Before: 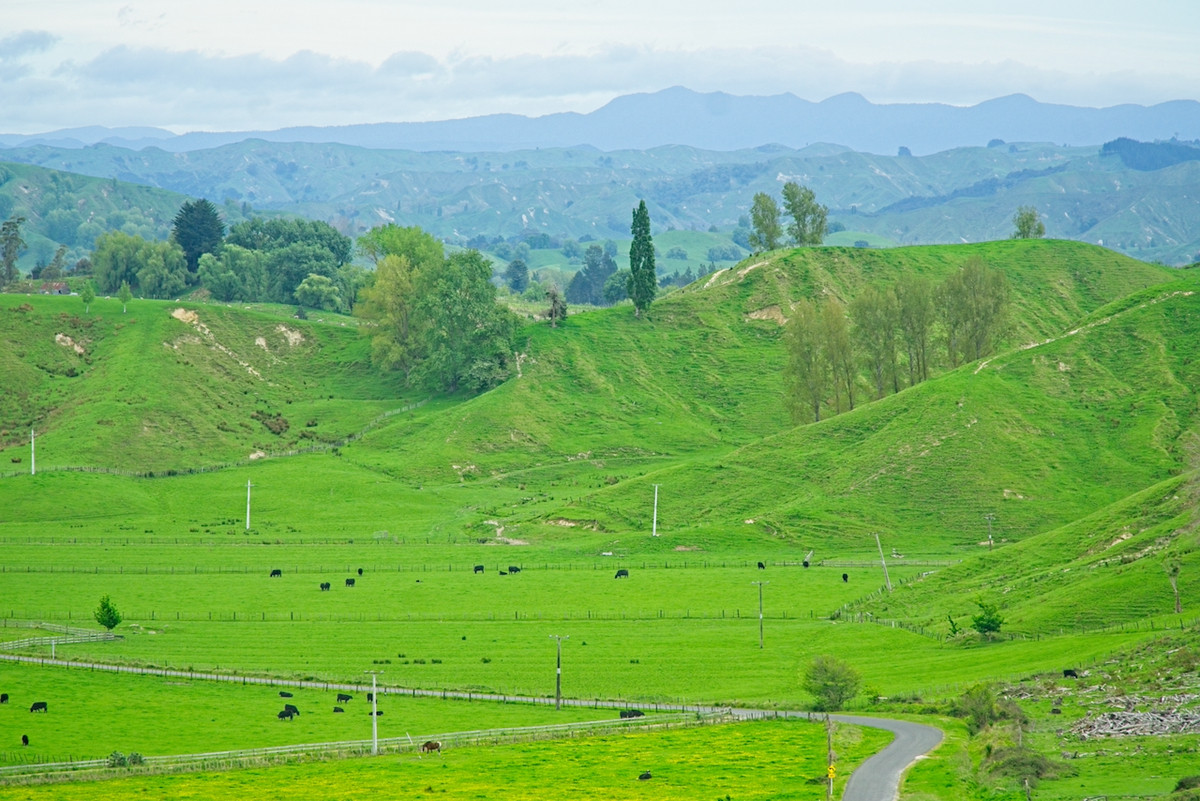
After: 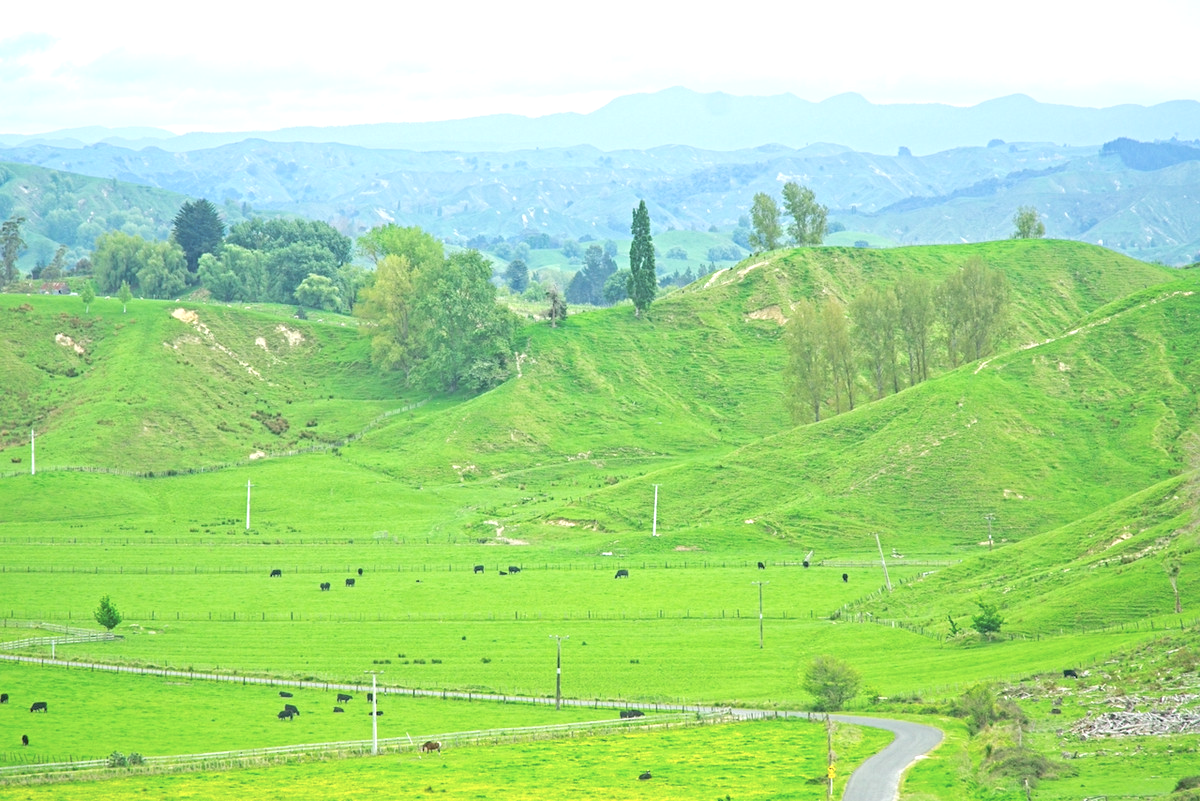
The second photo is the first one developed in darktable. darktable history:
tone curve: curves: ch0 [(0, 0) (0.003, 0.144) (0.011, 0.149) (0.025, 0.159) (0.044, 0.183) (0.069, 0.207) (0.1, 0.236) (0.136, 0.269) (0.177, 0.303) (0.224, 0.339) (0.277, 0.38) (0.335, 0.428) (0.399, 0.478) (0.468, 0.539) (0.543, 0.604) (0.623, 0.679) (0.709, 0.755) (0.801, 0.836) (0.898, 0.918) (1, 1)], preserve colors none
exposure: black level correction 0.001, exposure 0.675 EV, compensate highlight preservation false
